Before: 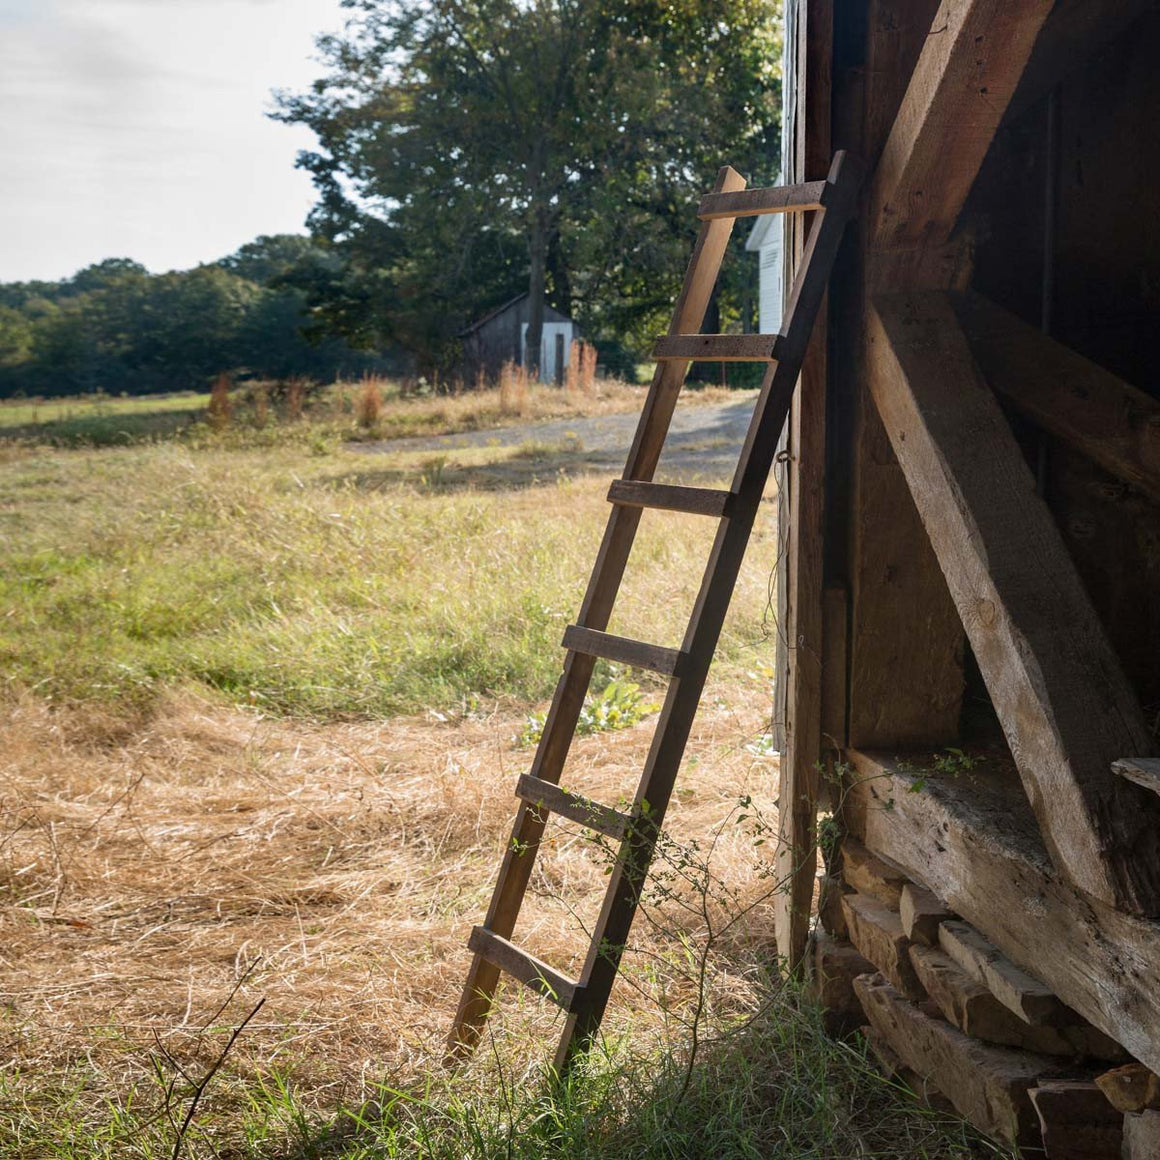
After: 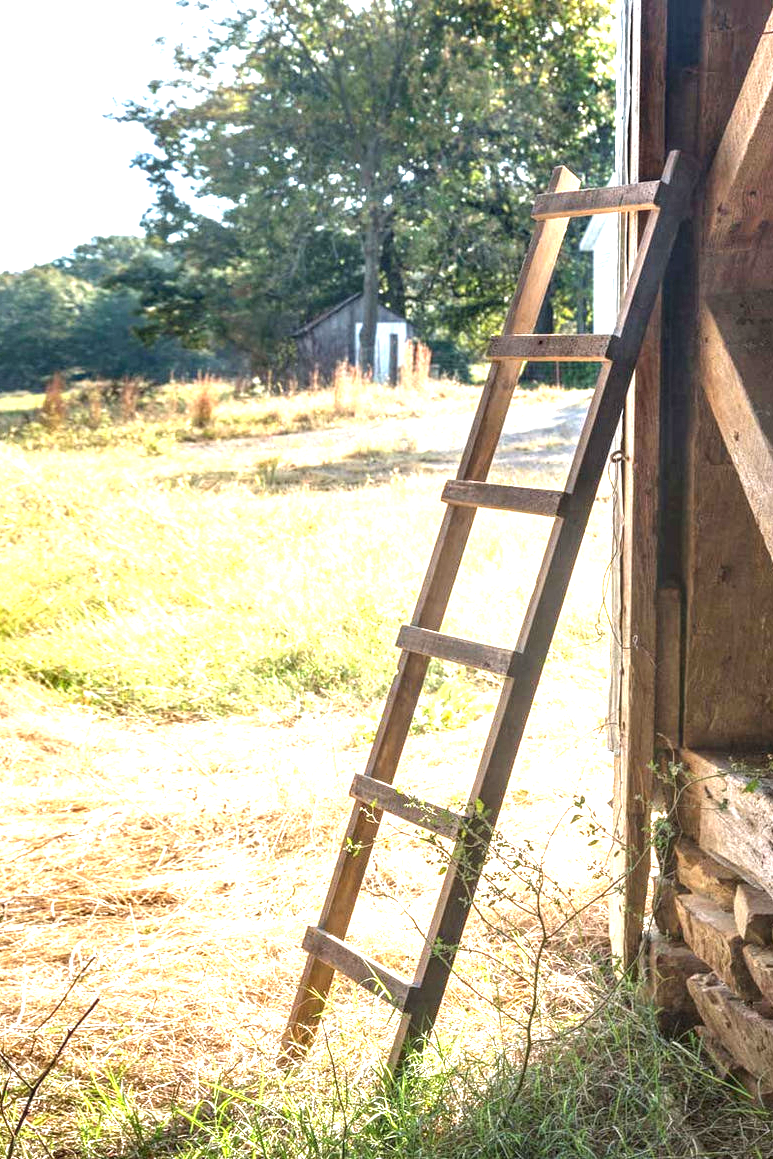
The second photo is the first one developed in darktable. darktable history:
crop and rotate: left 14.36%, right 18.992%
local contrast: detail 130%
exposure: black level correction 0, exposure 1.745 EV, compensate highlight preservation false
